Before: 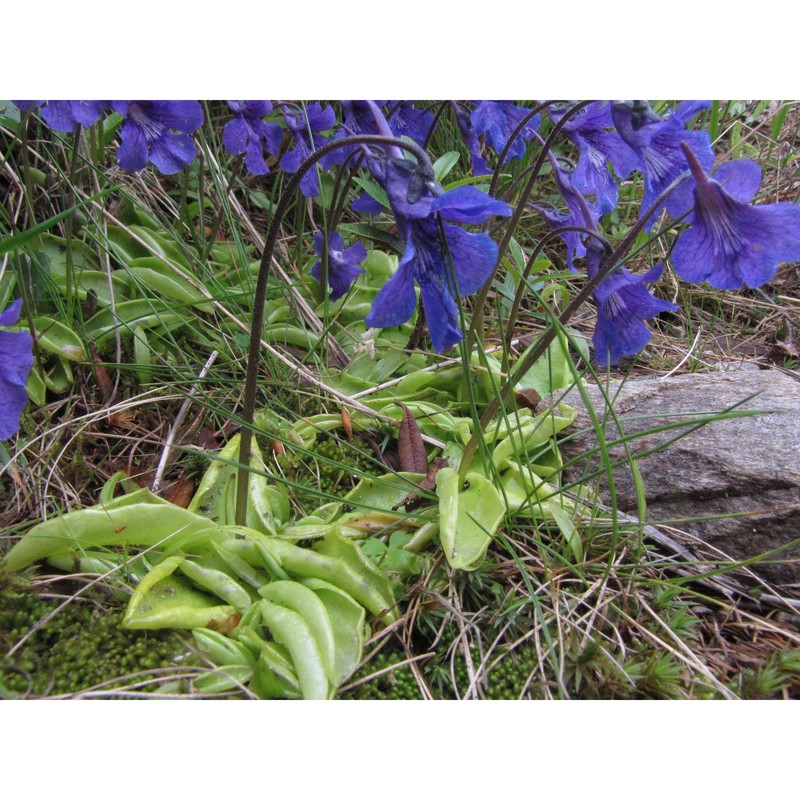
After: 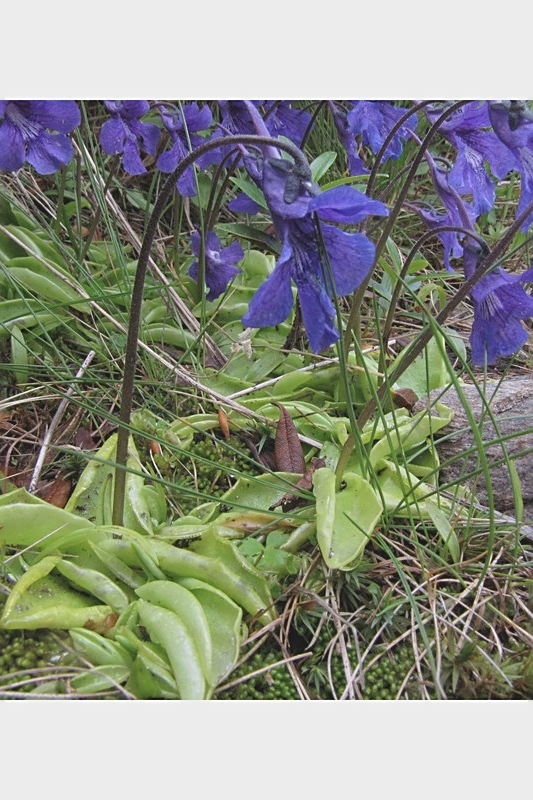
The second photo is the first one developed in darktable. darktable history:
contrast brightness saturation: contrast -0.148, brightness 0.046, saturation -0.133
sharpen: on, module defaults
tone equalizer: edges refinement/feathering 500, mask exposure compensation -1.57 EV, preserve details no
crop and rotate: left 15.468%, right 17.812%
